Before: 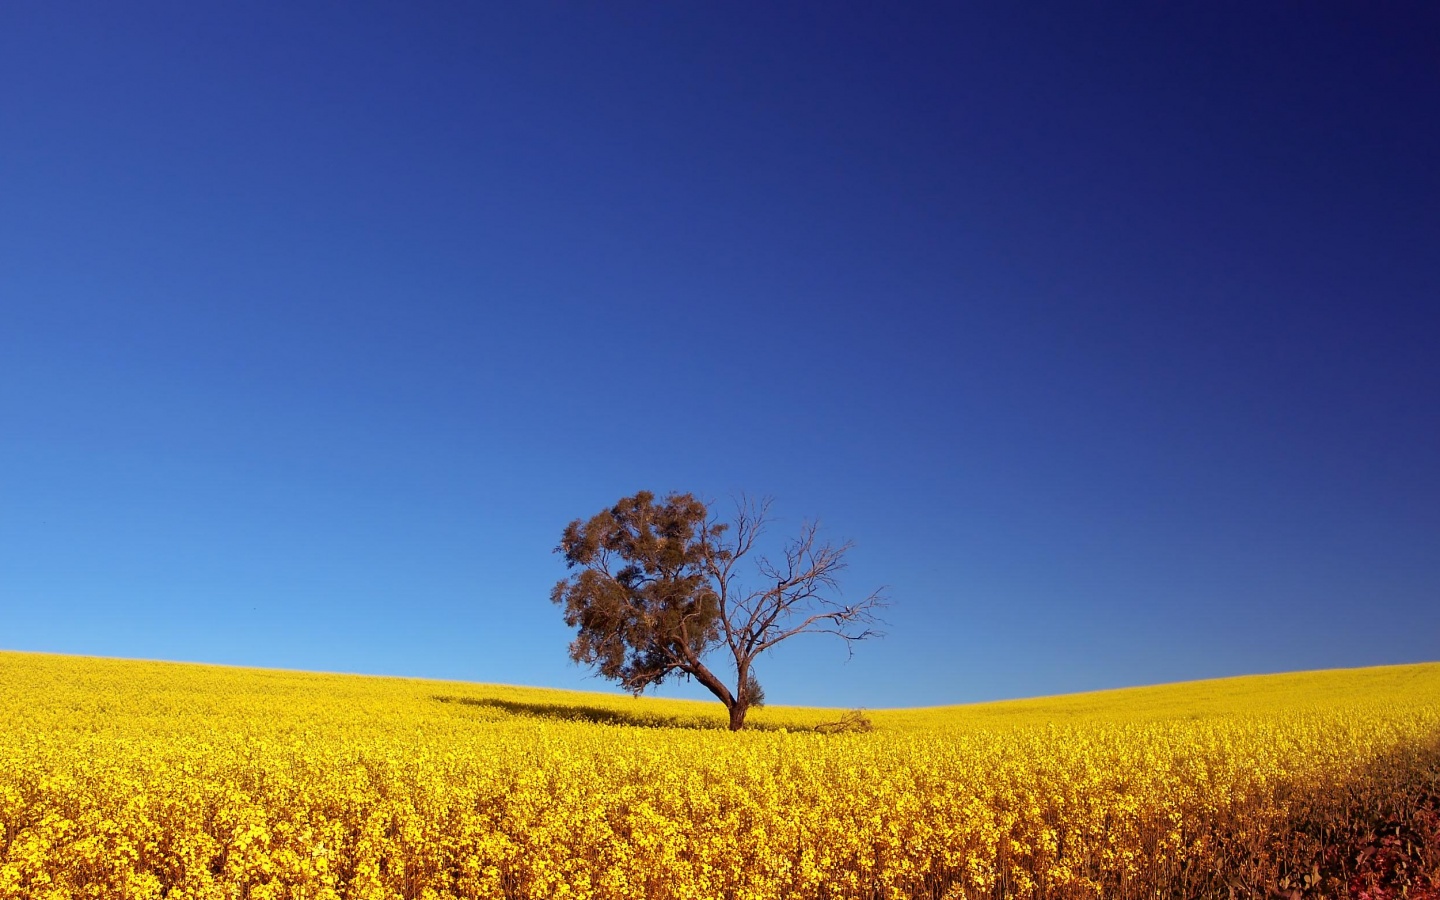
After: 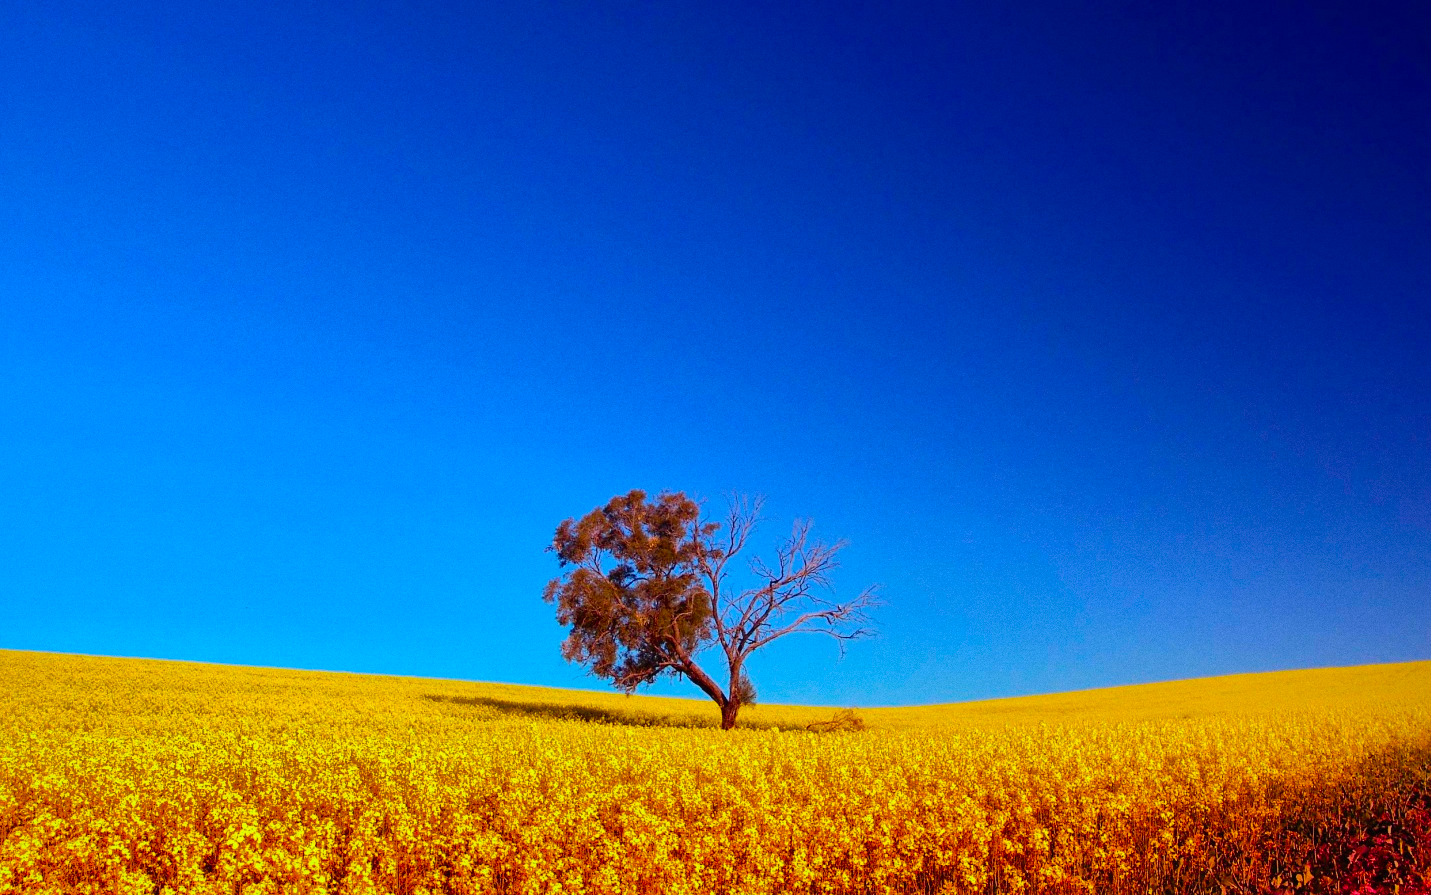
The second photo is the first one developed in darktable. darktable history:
color balance rgb: perceptual saturation grading › global saturation 25%, global vibrance 20%
contrast brightness saturation: contrast 0.2, brightness 0.16, saturation 0.22
shadows and highlights: shadows -19.91, highlights -73.15
crop and rotate: left 0.614%, top 0.179%, bottom 0.309%
grain: coarseness 0.09 ISO, strength 16.61%
color calibration: output R [0.946, 0.065, -0.013, 0], output G [-0.246, 1.264, -0.017, 0], output B [0.046, -0.098, 1.05, 0], illuminant custom, x 0.344, y 0.359, temperature 5045.54 K
